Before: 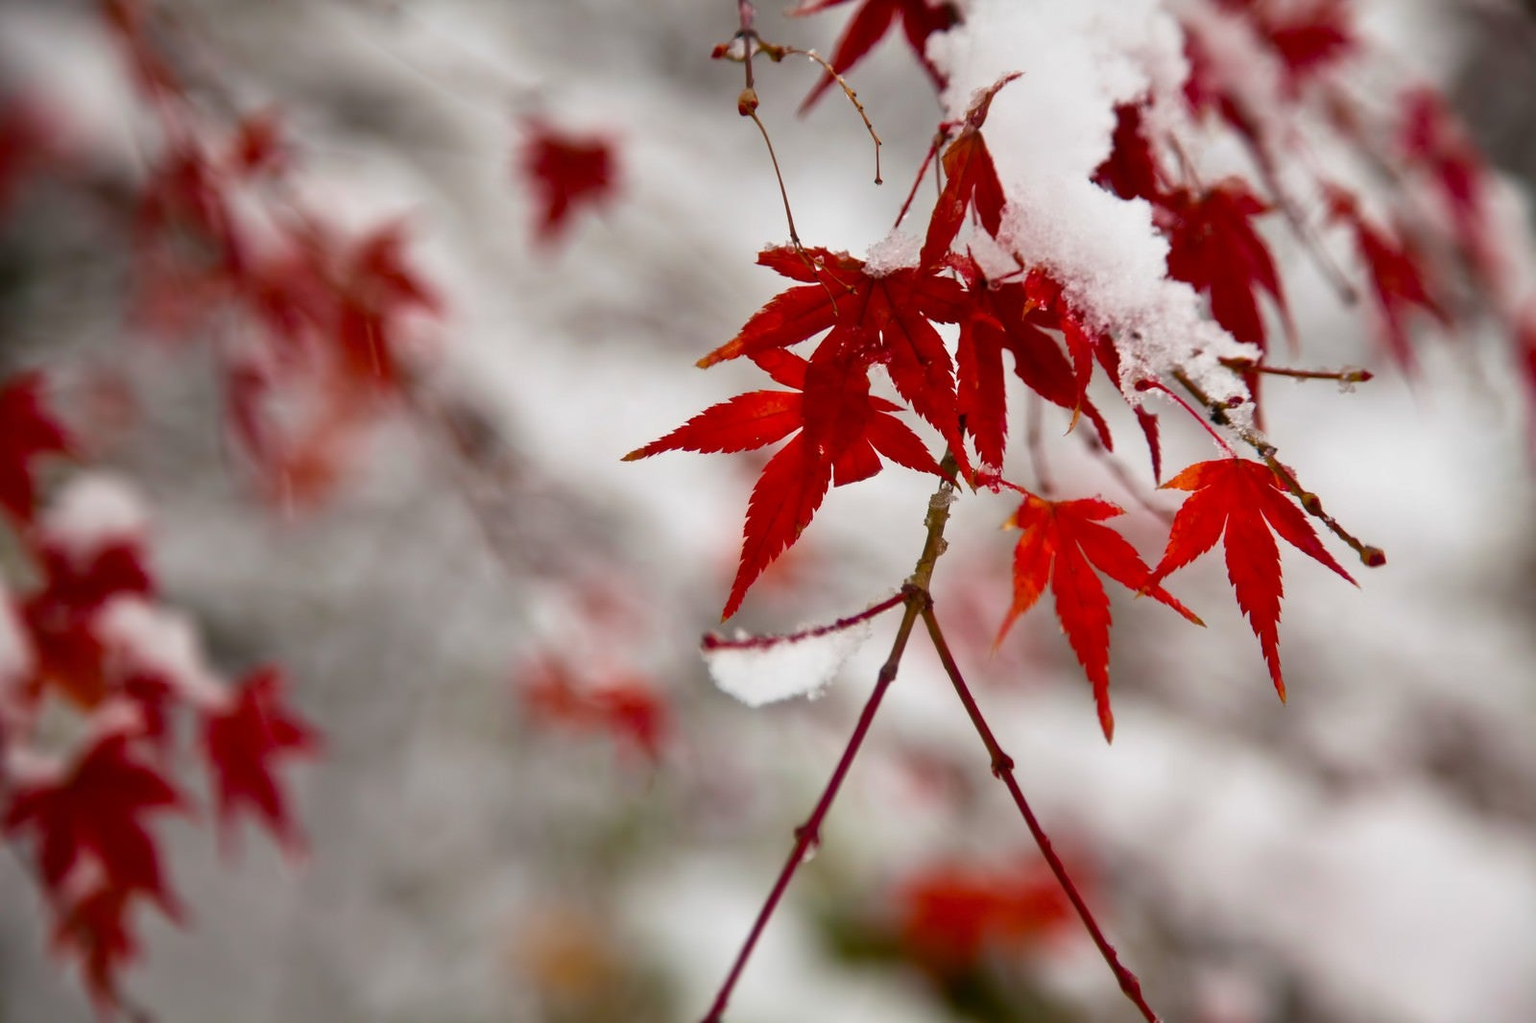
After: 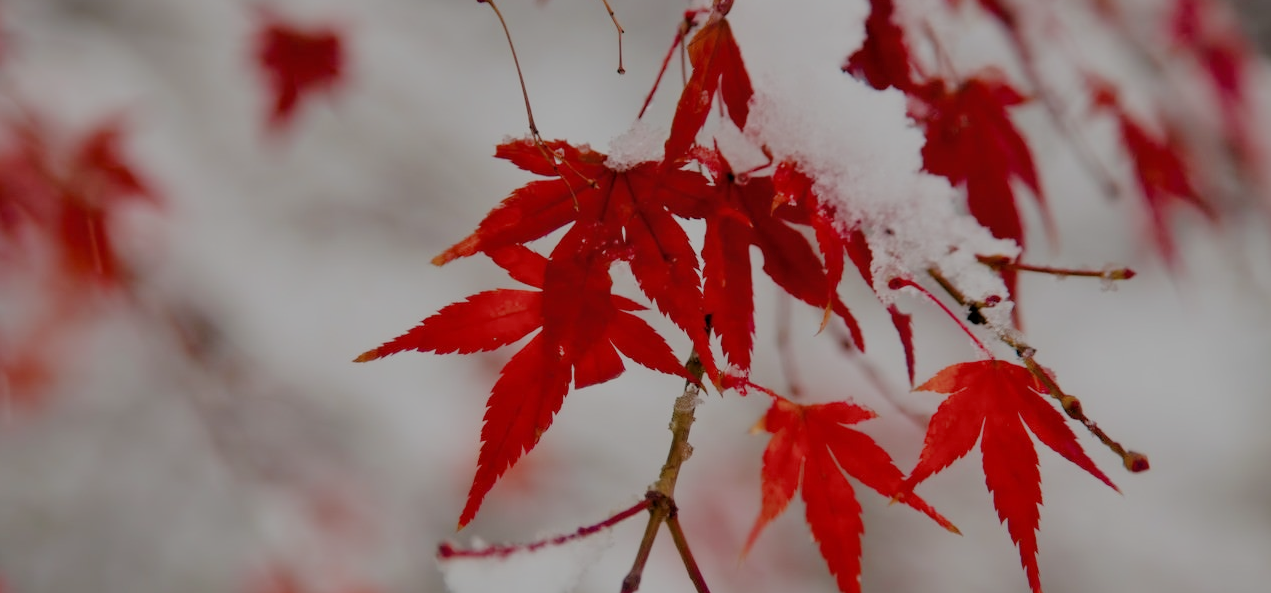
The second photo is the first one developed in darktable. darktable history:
shadows and highlights: shadows 37.27, highlights -28.18, soften with gaussian
filmic rgb: black relative exposure -4.42 EV, white relative exposure 6.58 EV, hardness 1.85, contrast 0.5
crop: left 18.38%, top 11.092%, right 2.134%, bottom 33.217%
